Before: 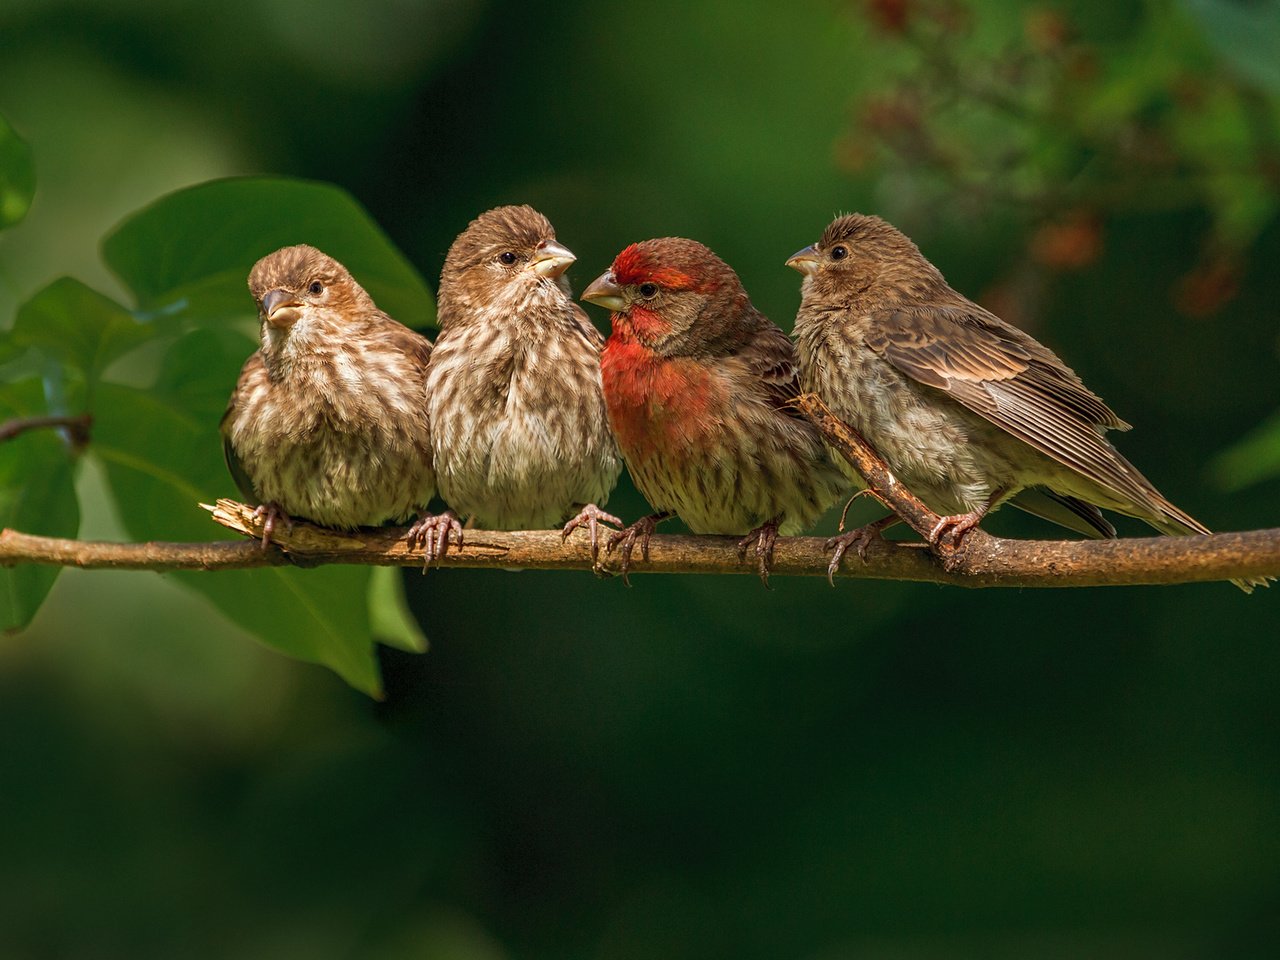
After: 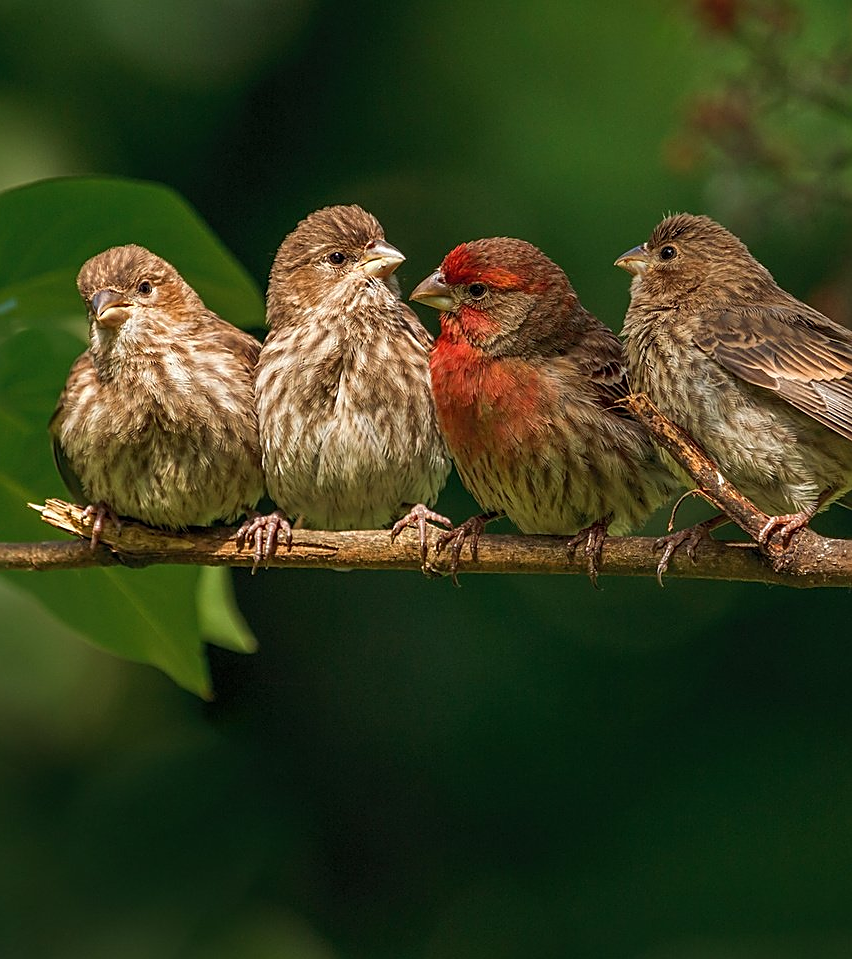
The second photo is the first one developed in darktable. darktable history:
sharpen: on, module defaults
crop and rotate: left 13.421%, right 19.954%
exposure: compensate highlight preservation false
